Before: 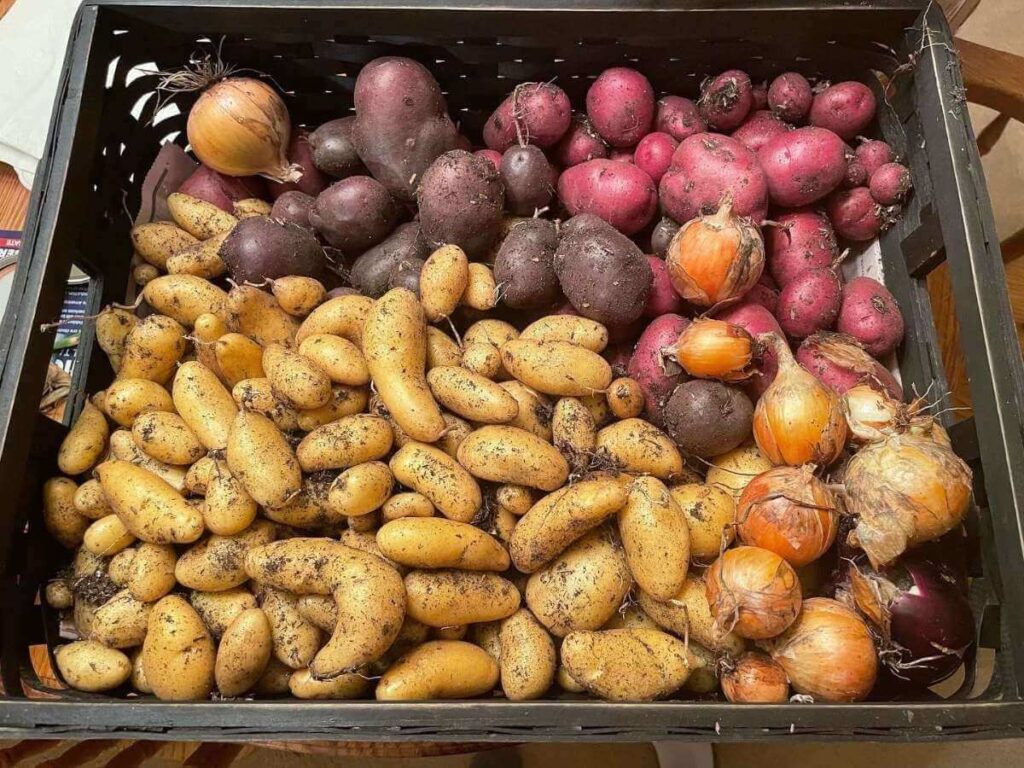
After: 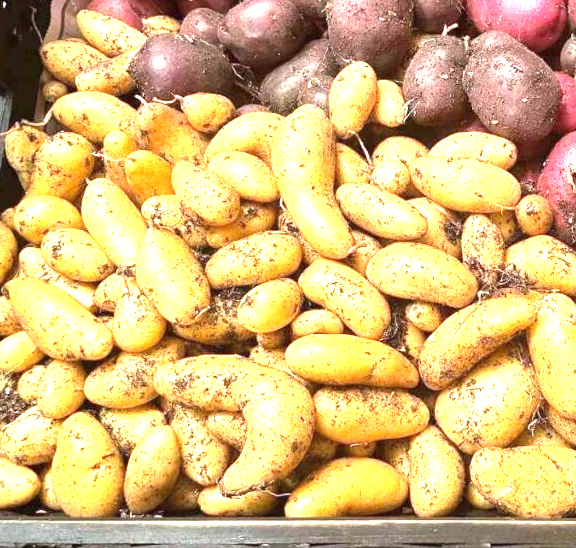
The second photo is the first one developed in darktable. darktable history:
crop: left 8.966%, top 23.852%, right 34.699%, bottom 4.703%
exposure: black level correction 0, exposure 1.7 EV, compensate exposure bias true, compensate highlight preservation false
